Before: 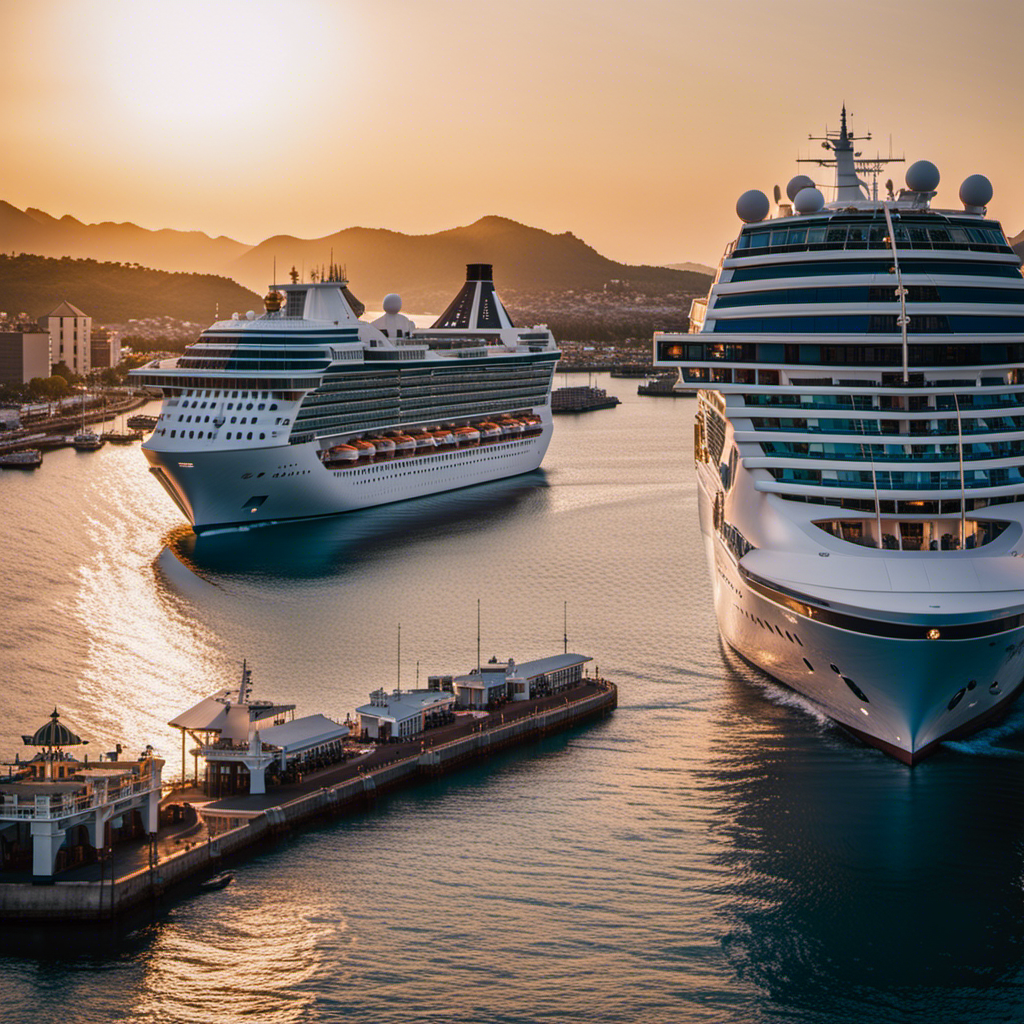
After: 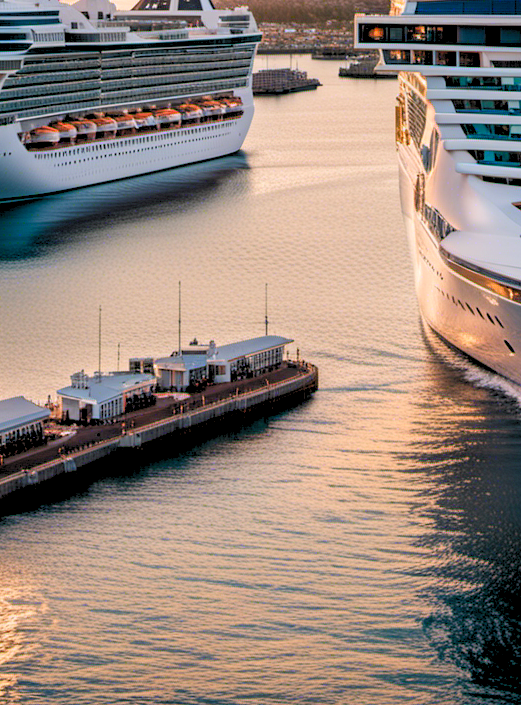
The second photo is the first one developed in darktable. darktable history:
crop and rotate: left 29.237%, top 31.152%, right 19.807%
levels: levels [0.093, 0.434, 0.988]
